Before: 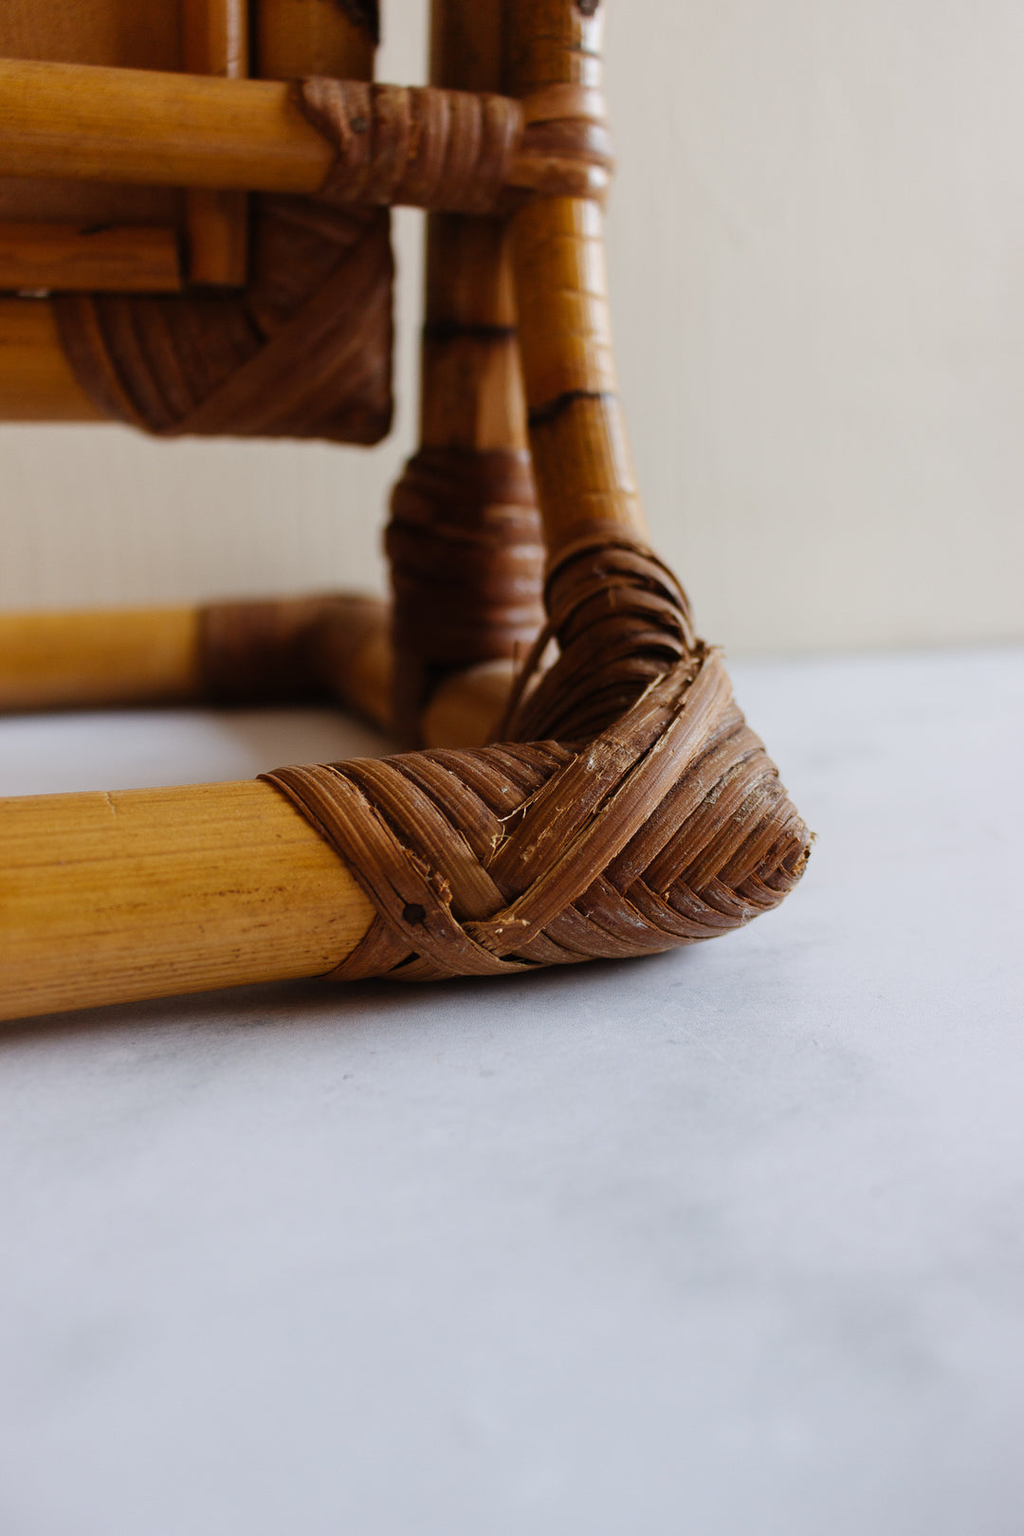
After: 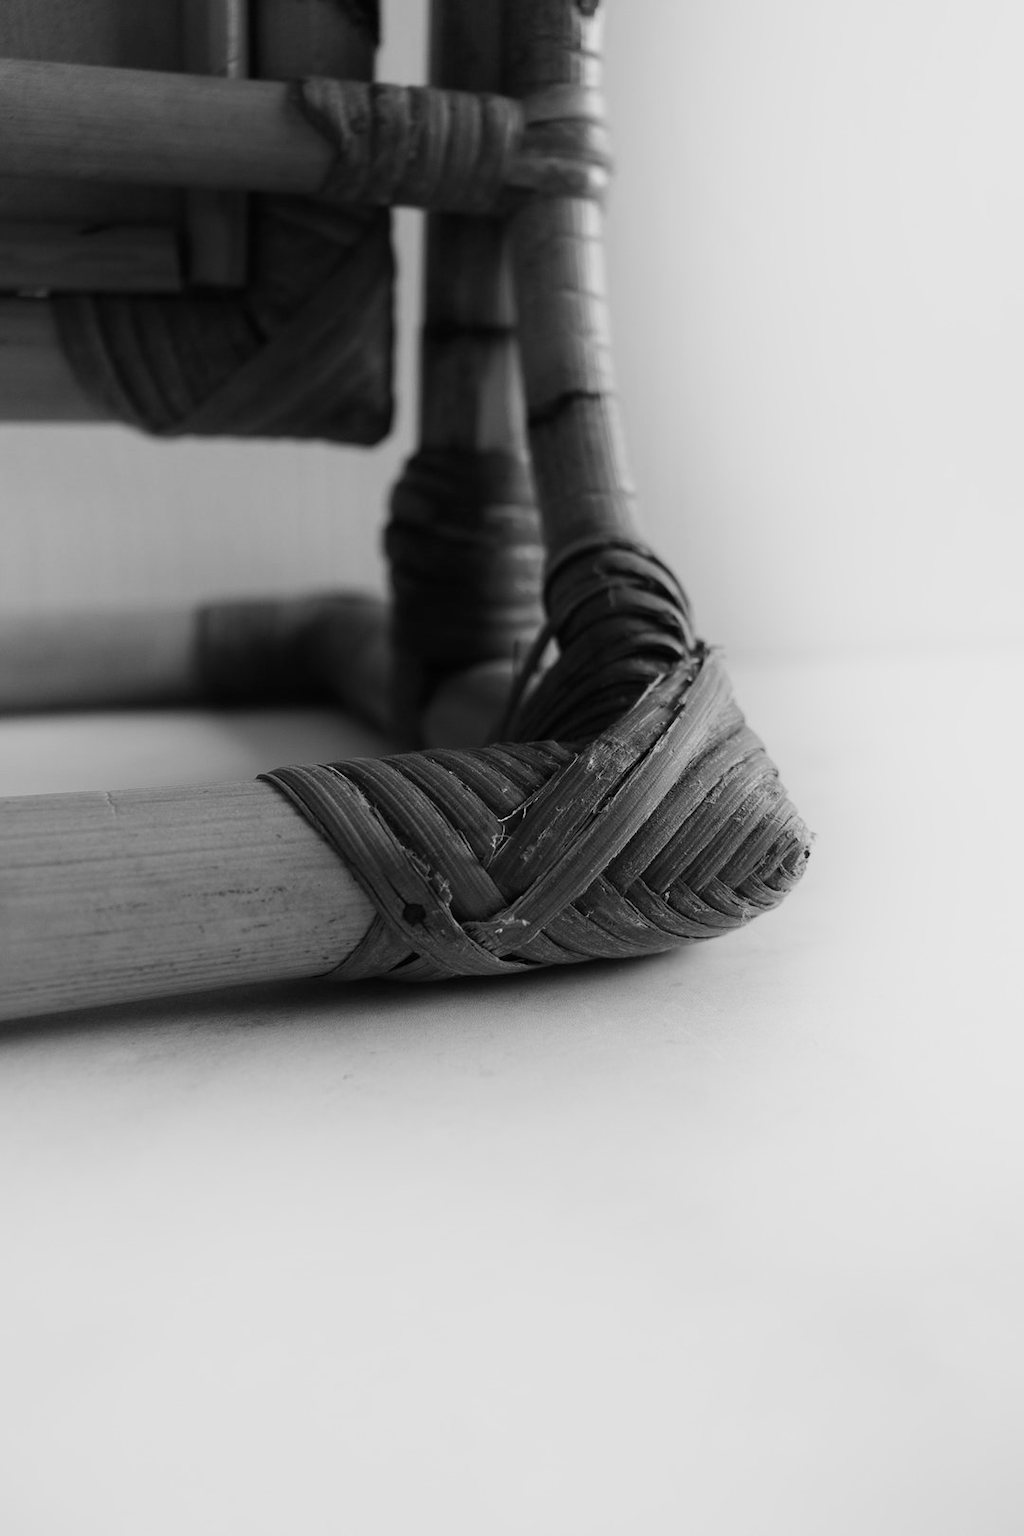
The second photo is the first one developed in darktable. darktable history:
shadows and highlights: shadows -54.3, highlights 86.09, soften with gaussian
monochrome: a -92.57, b 58.91
